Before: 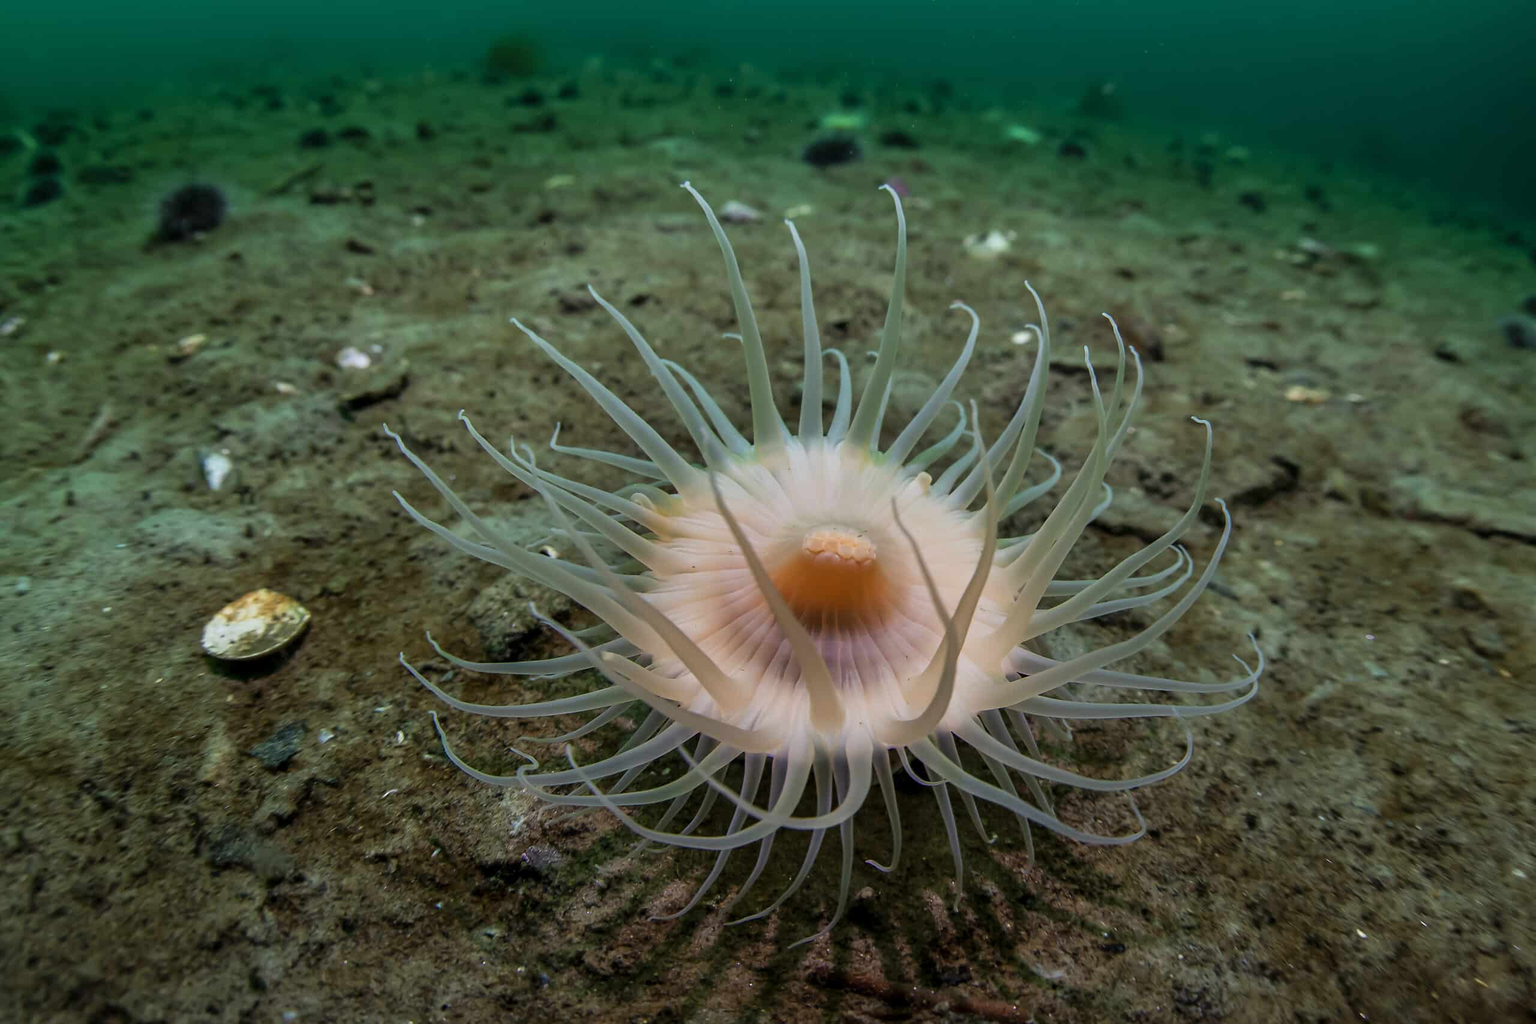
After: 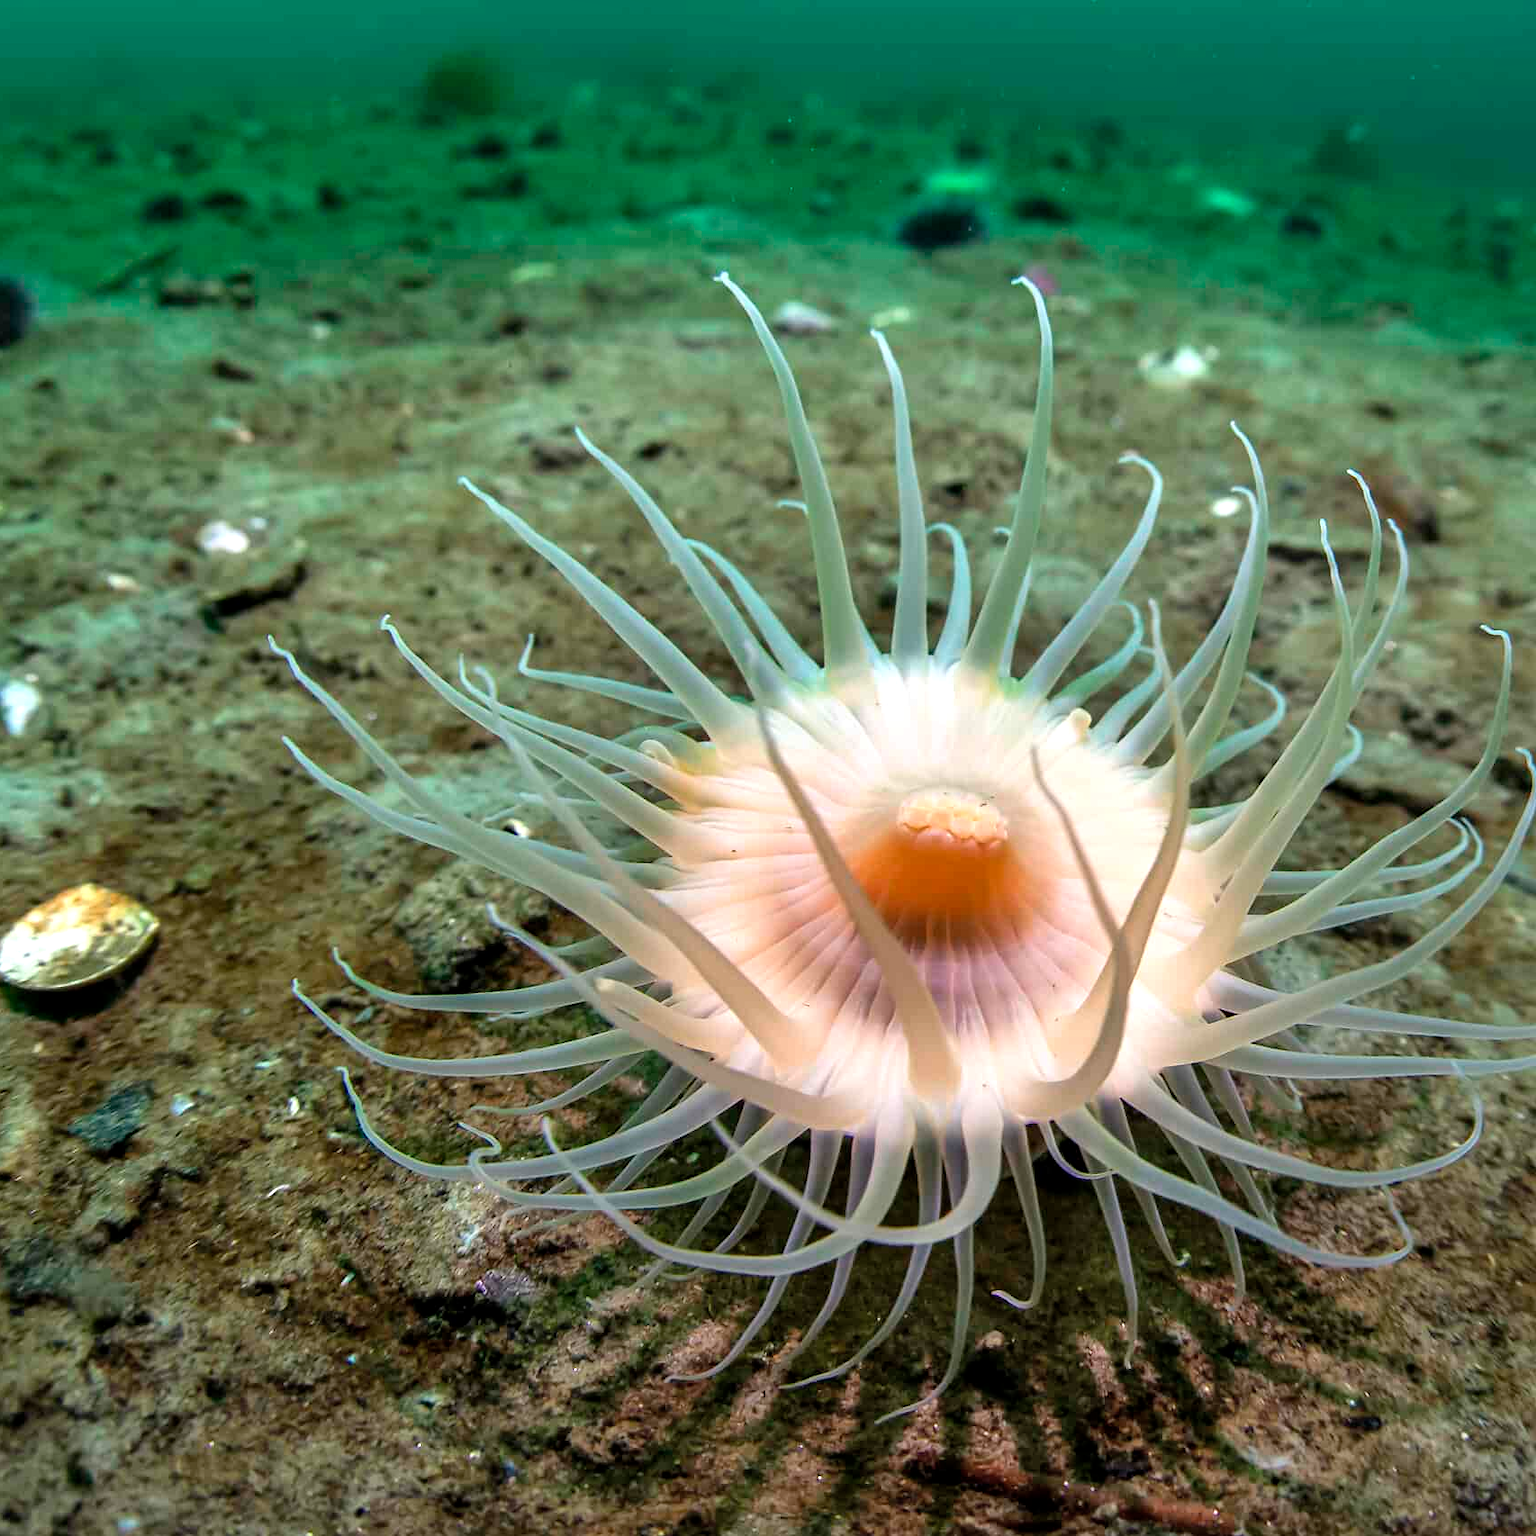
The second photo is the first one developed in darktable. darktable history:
exposure: exposure 0.95 EV, compensate highlight preservation false
crop and rotate: left 13.342%, right 19.991%
shadows and highlights: shadows 37.27, highlights -28.18, soften with gaussian
